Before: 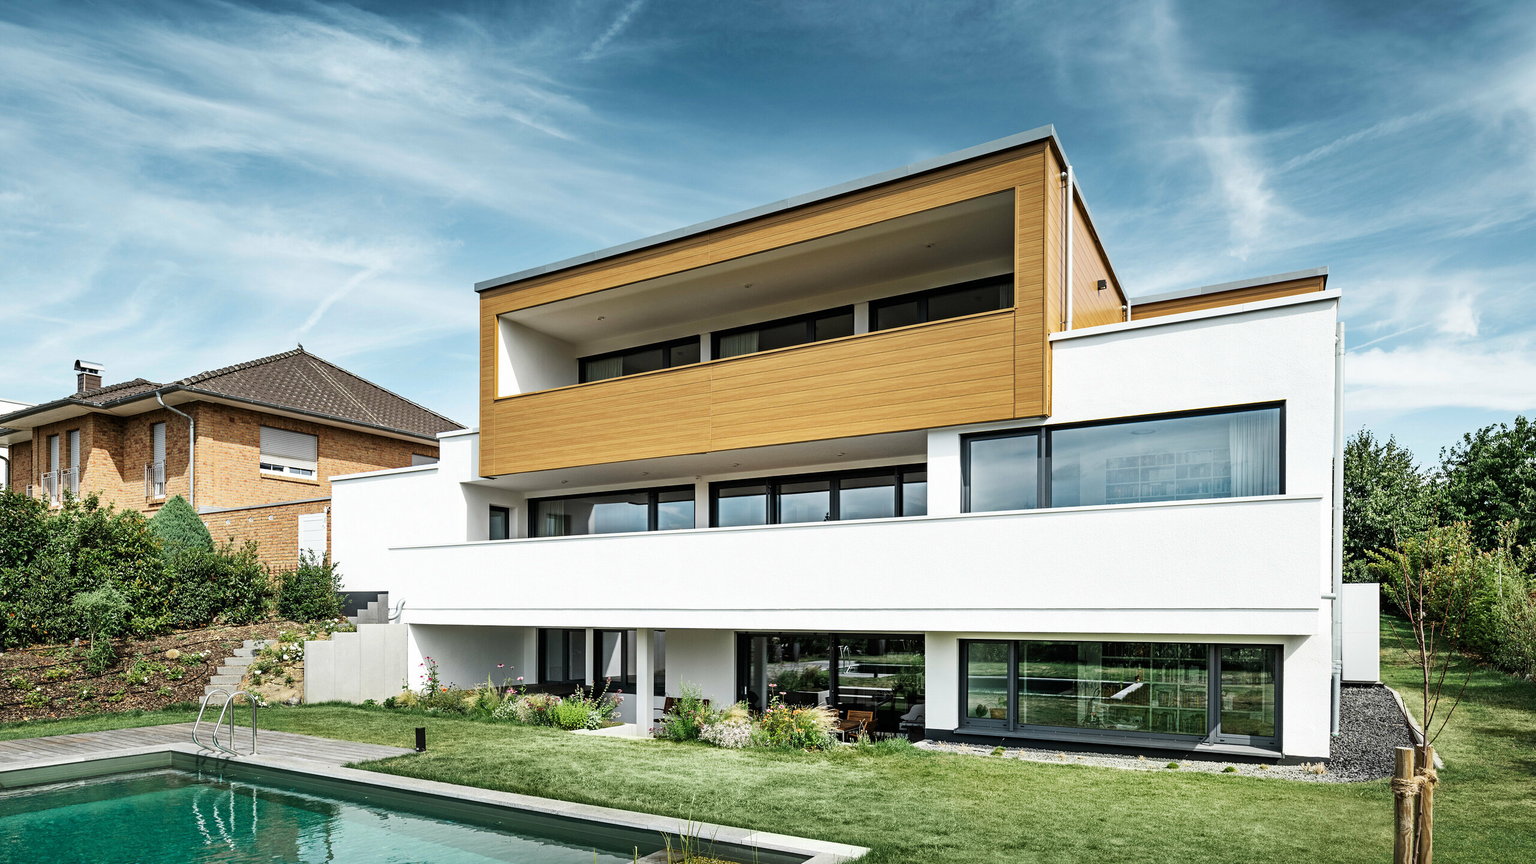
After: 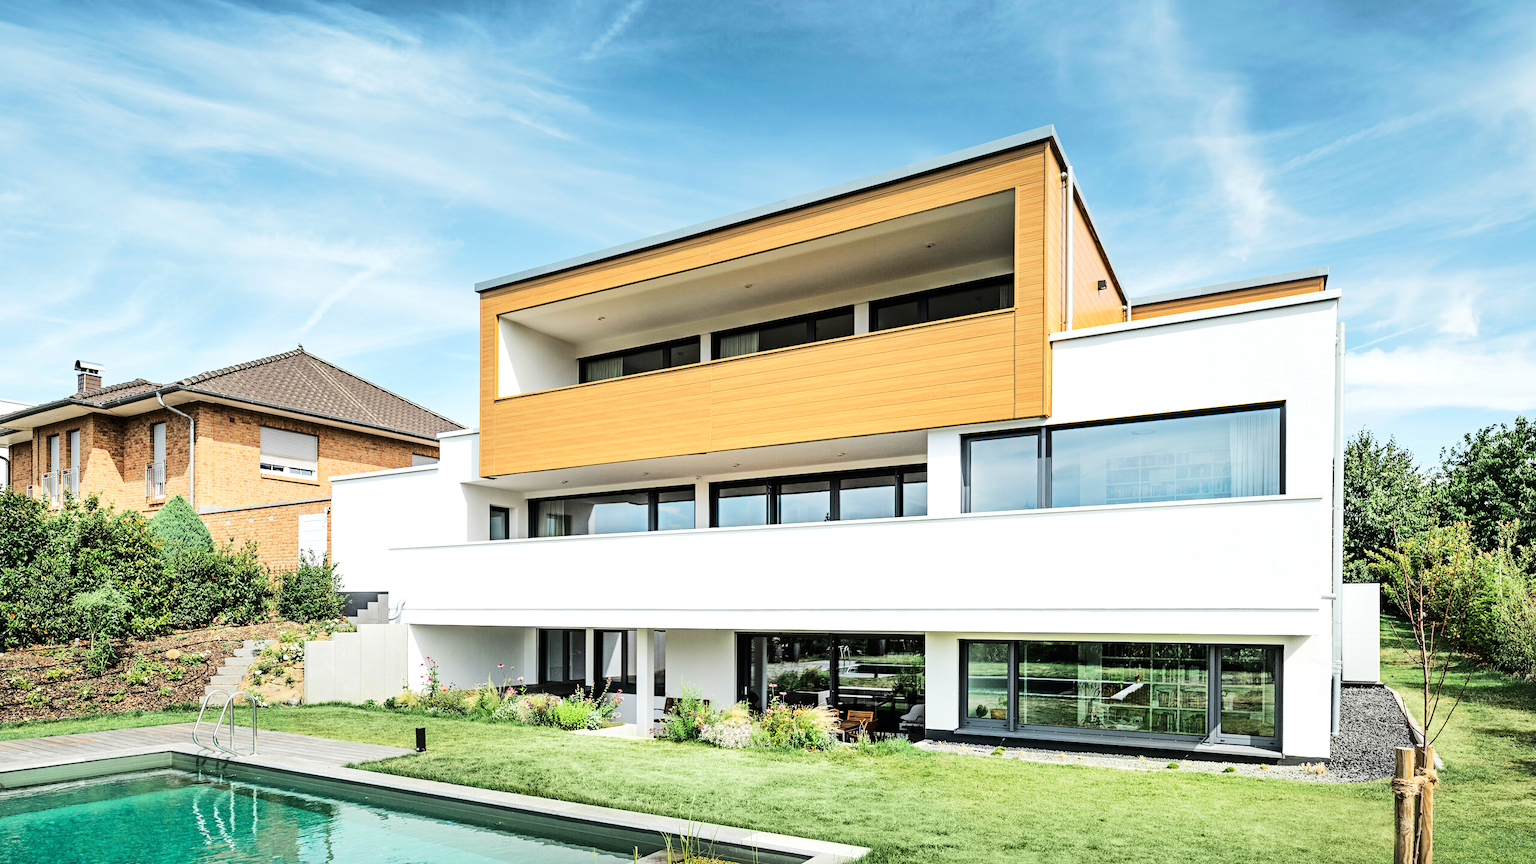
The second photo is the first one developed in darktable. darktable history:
tone equalizer: -7 EV 0.155 EV, -6 EV 0.566 EV, -5 EV 1.14 EV, -4 EV 1.33 EV, -3 EV 1.12 EV, -2 EV 0.6 EV, -1 EV 0.167 EV, edges refinement/feathering 500, mask exposure compensation -1.57 EV, preserve details no
